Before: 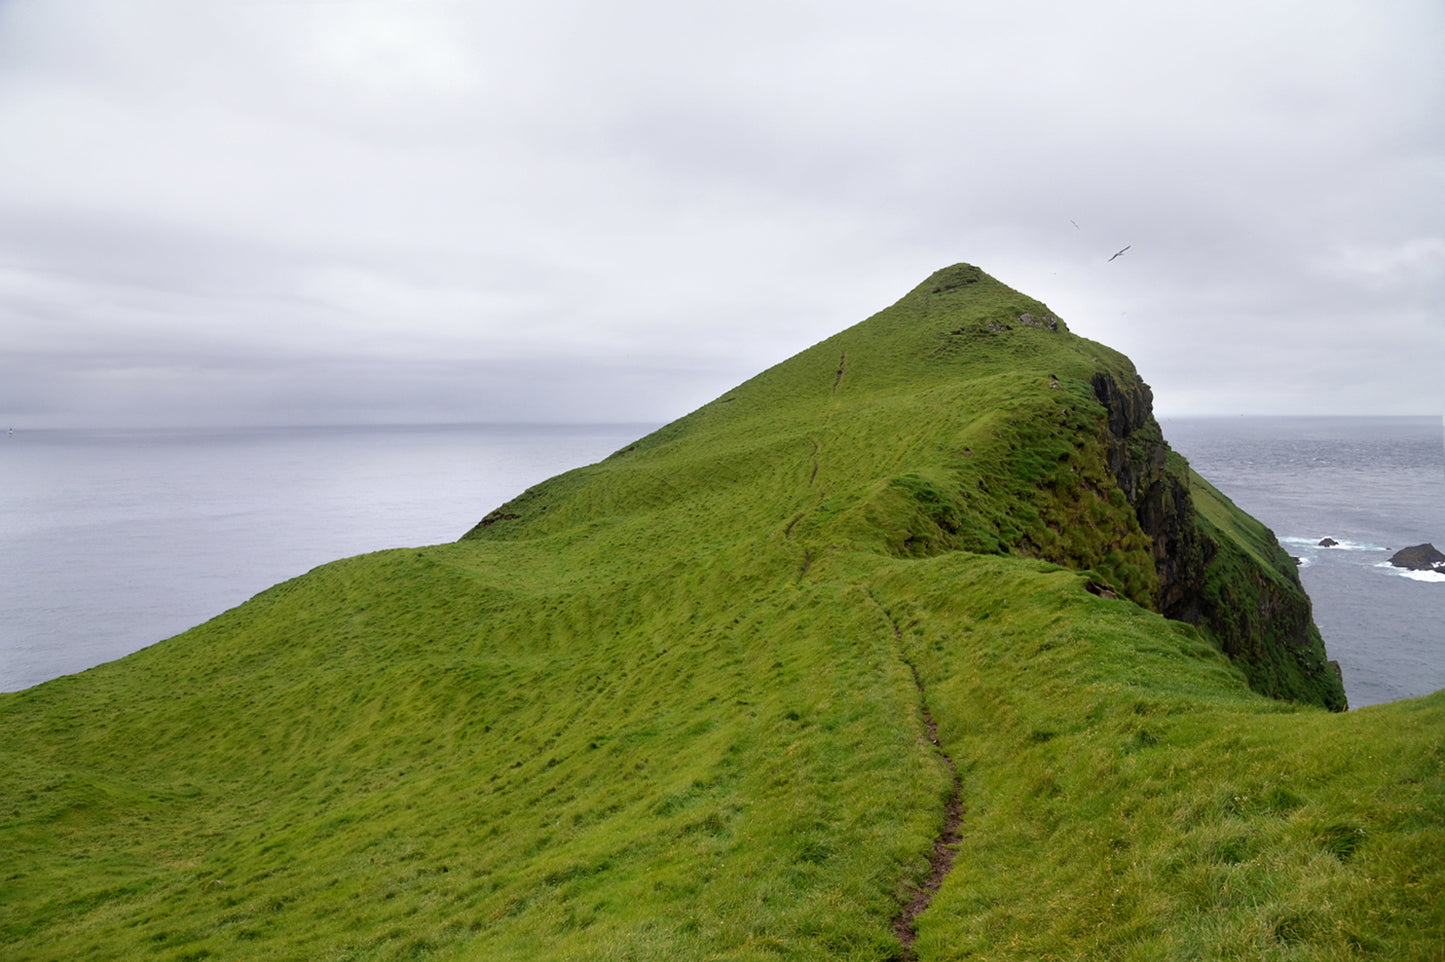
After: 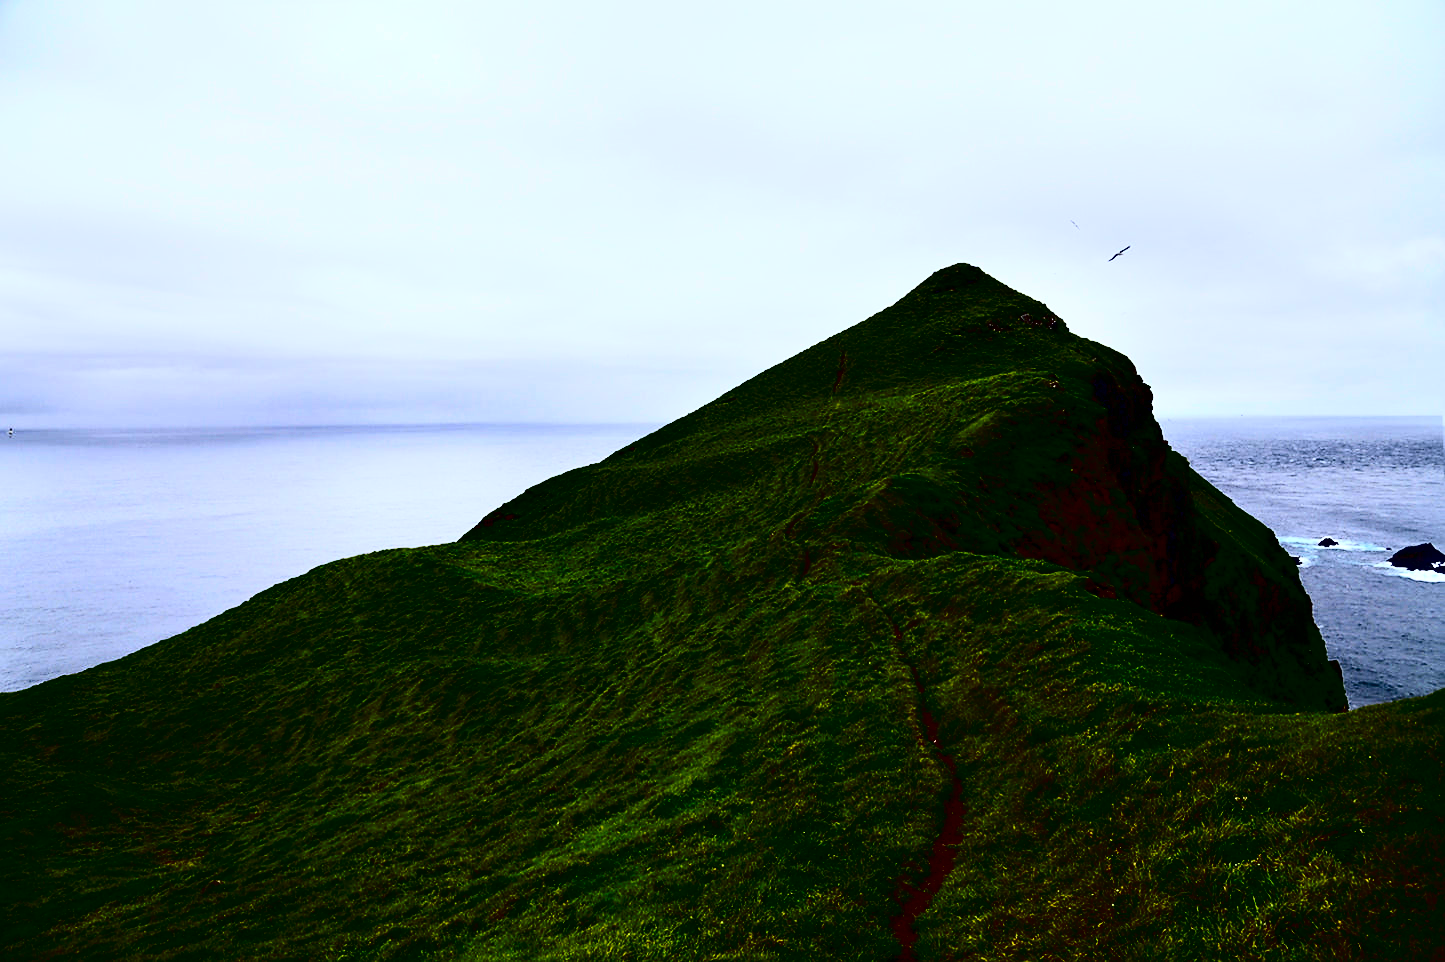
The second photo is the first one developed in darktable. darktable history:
contrast brightness saturation: contrast 0.77, brightness -1, saturation 1
white balance: red 0.974, blue 1.044
sharpen: radius 1.864, amount 0.398, threshold 1.271
